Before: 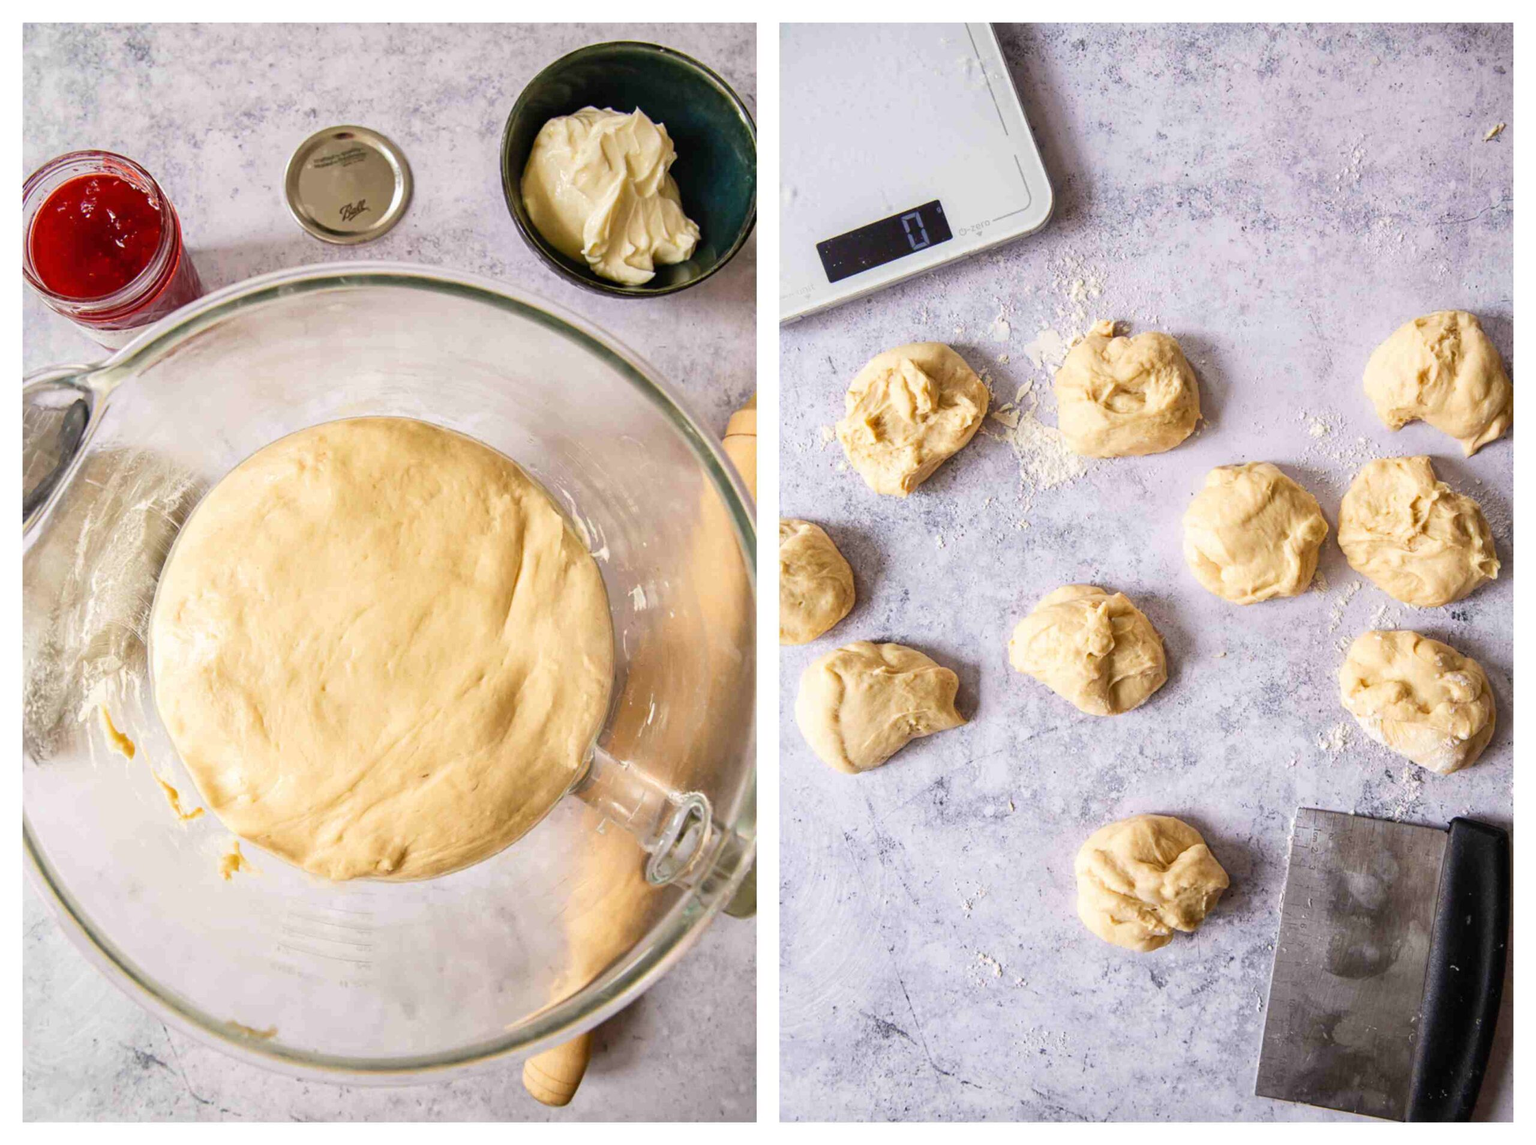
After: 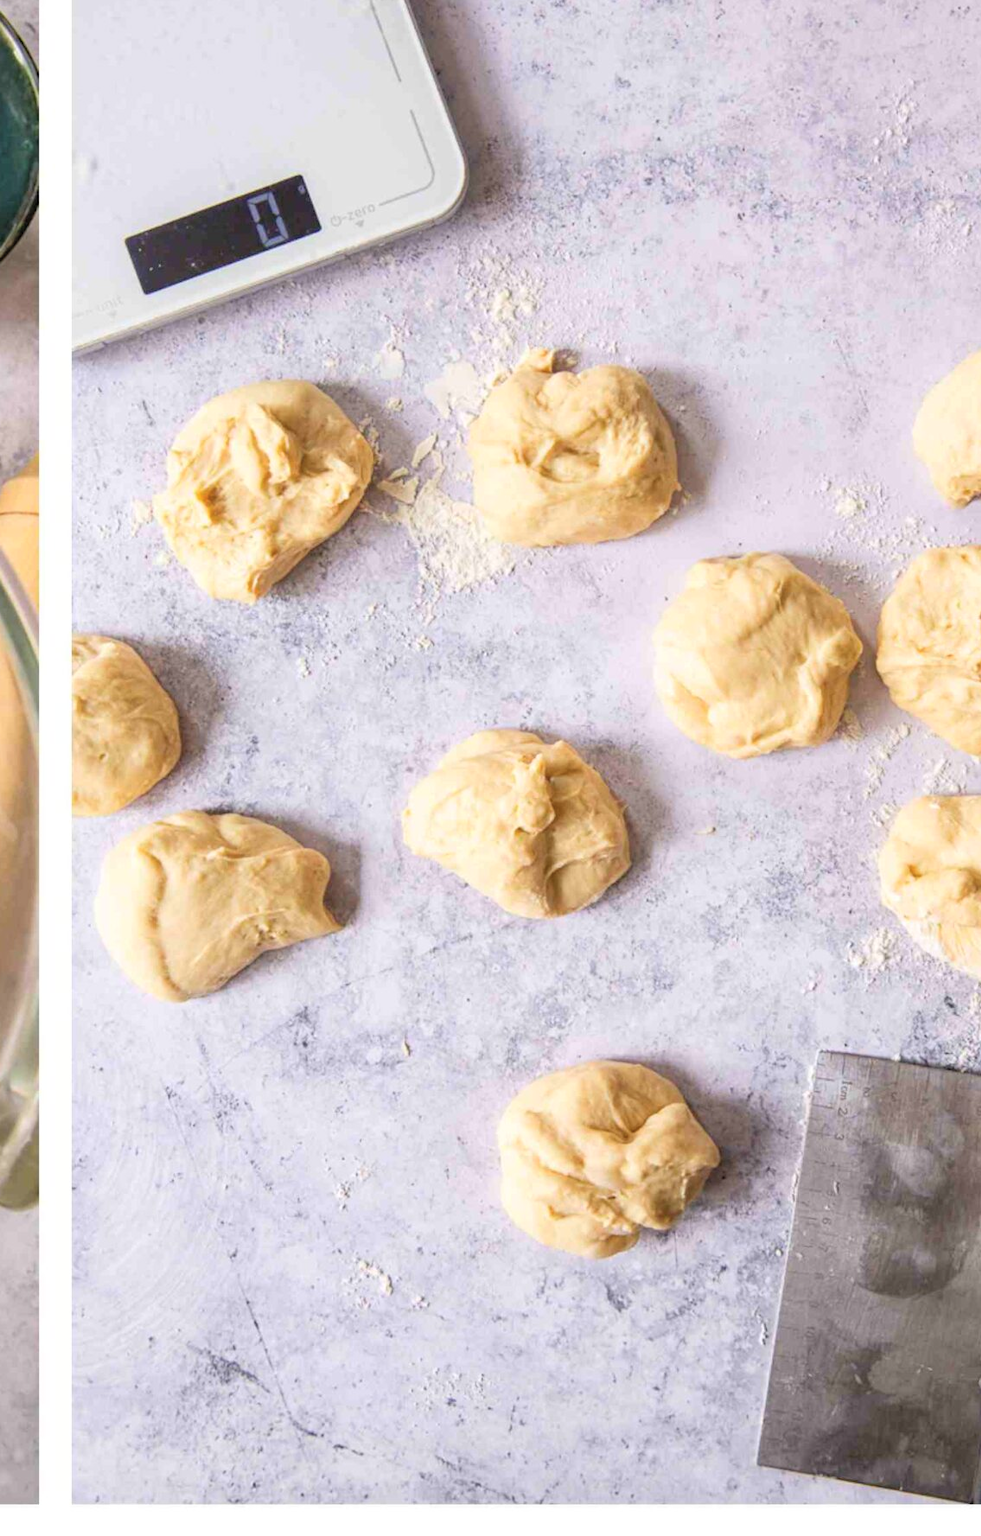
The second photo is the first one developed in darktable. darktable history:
contrast brightness saturation: brightness 0.145
crop: left 47.531%, top 6.887%, right 8.069%
